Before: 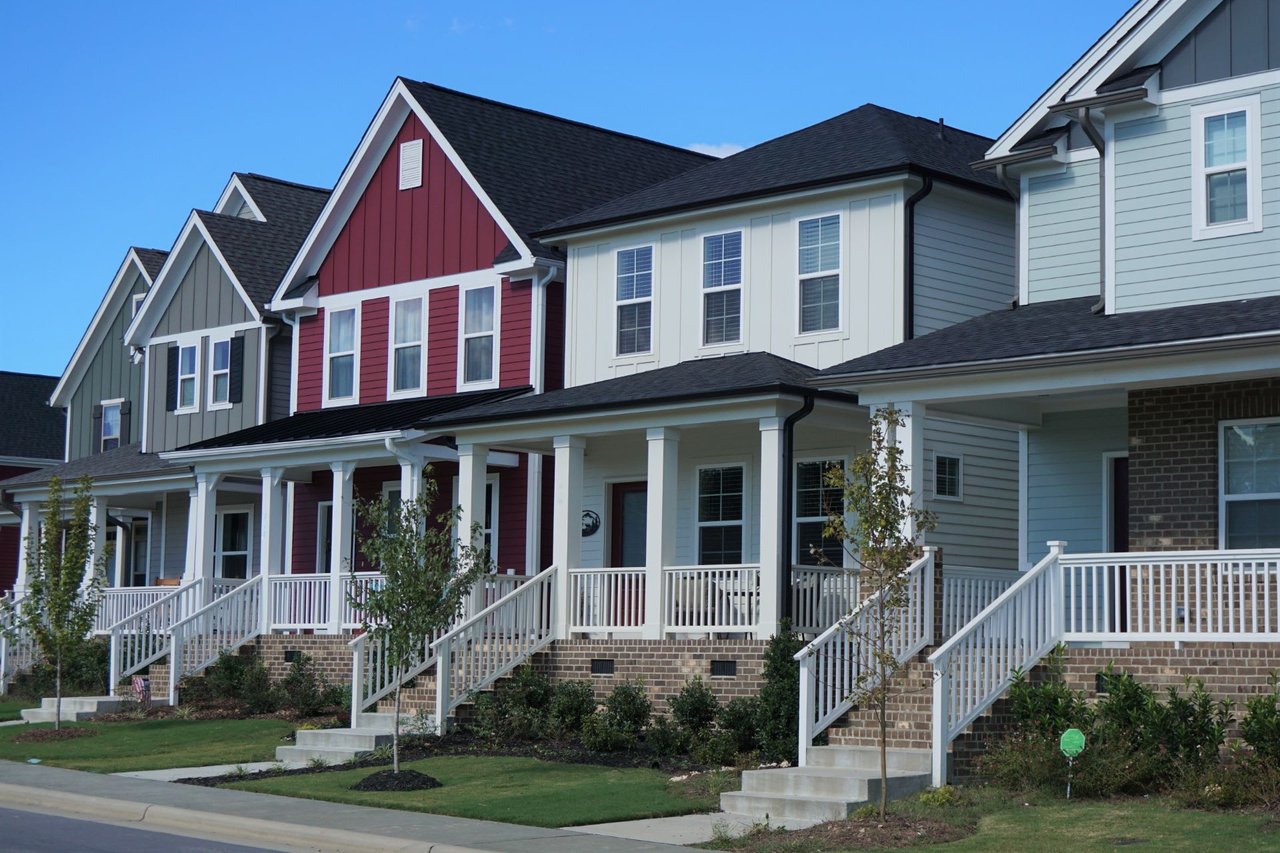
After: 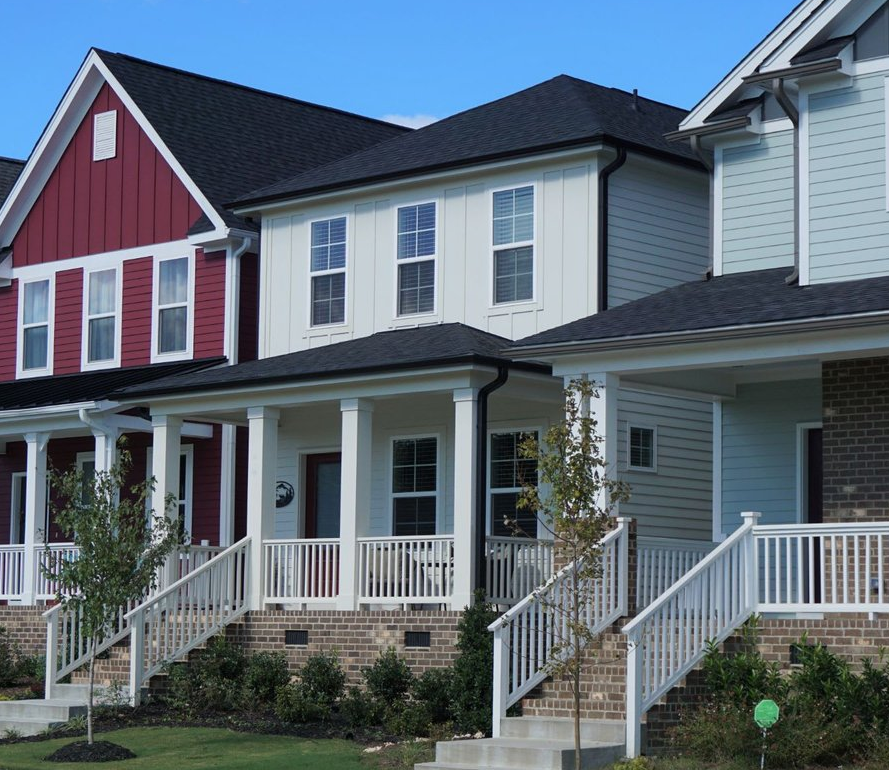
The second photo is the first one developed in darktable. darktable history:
crop and rotate: left 23.953%, top 3.404%, right 6.576%, bottom 6.308%
tone equalizer: on, module defaults
